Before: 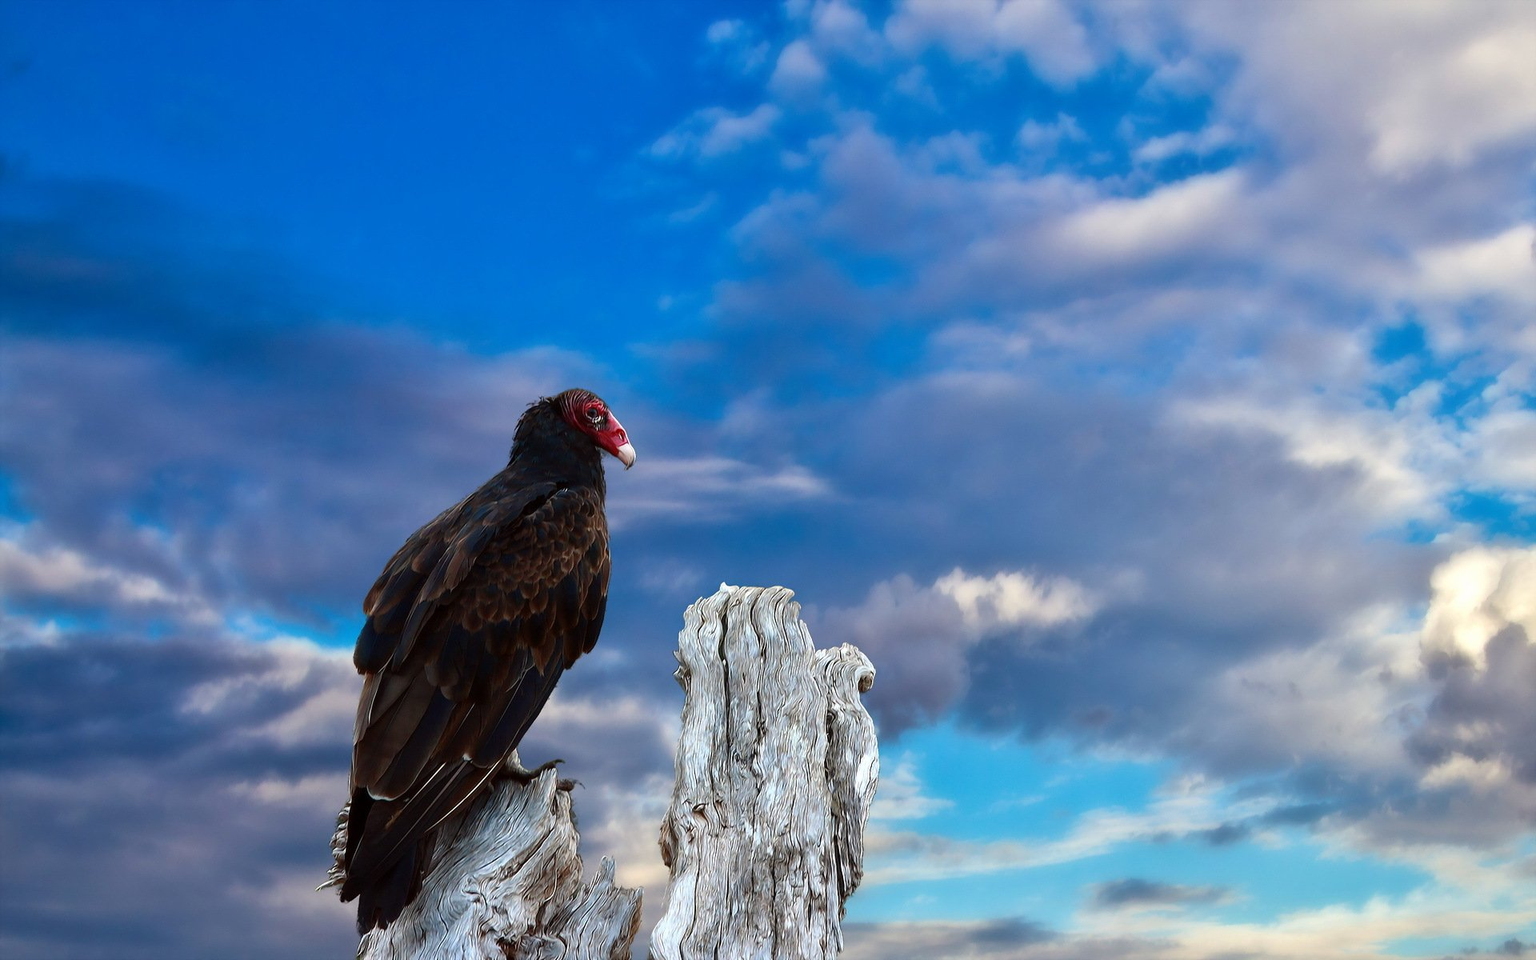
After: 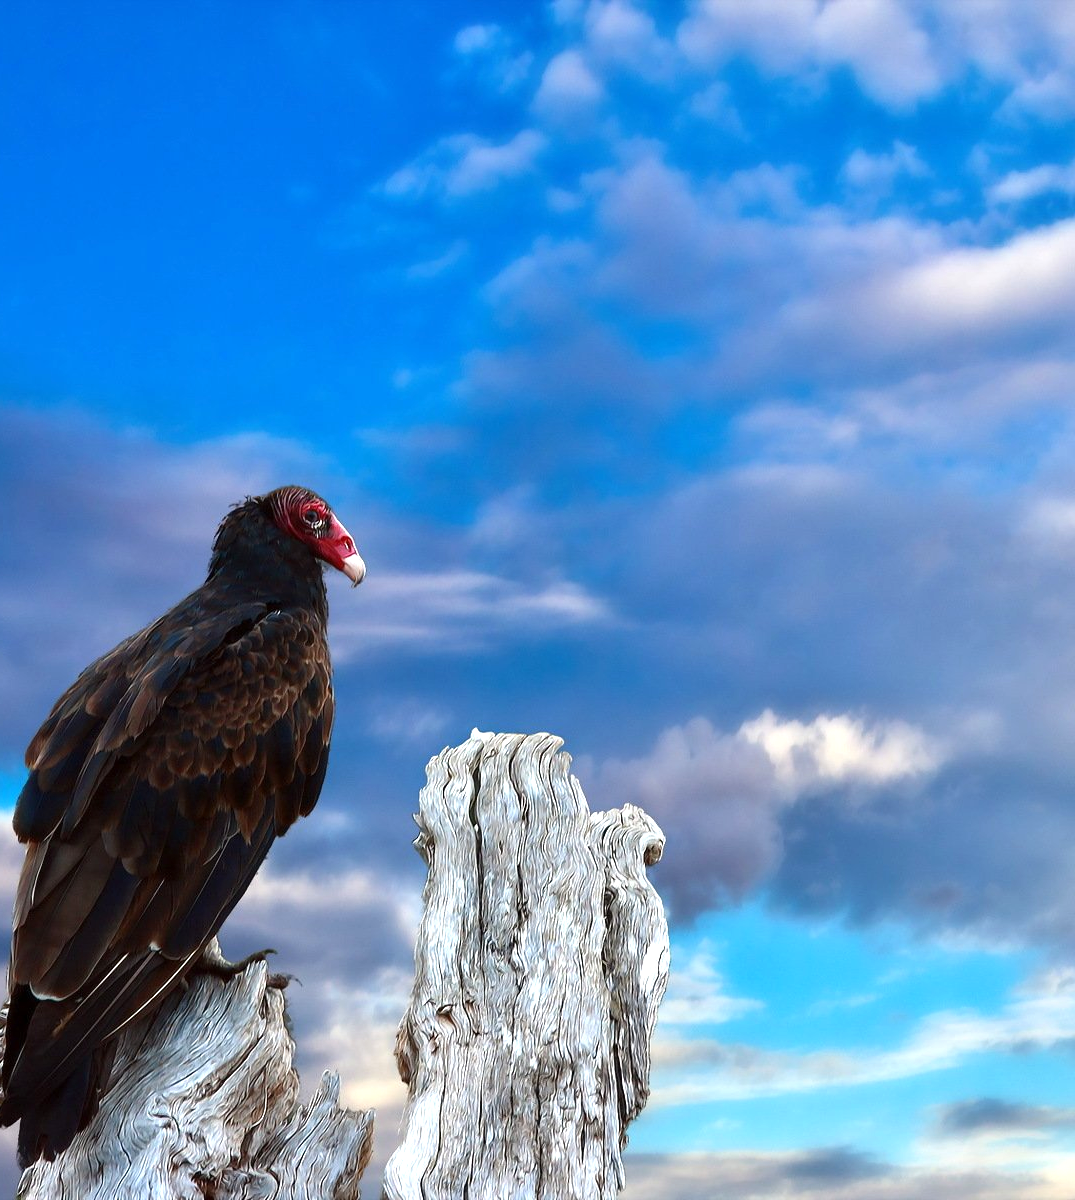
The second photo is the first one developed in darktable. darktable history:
exposure: exposure 0.492 EV, compensate exposure bias true, compensate highlight preservation false
crop and rotate: left 22.395%, right 21.602%
